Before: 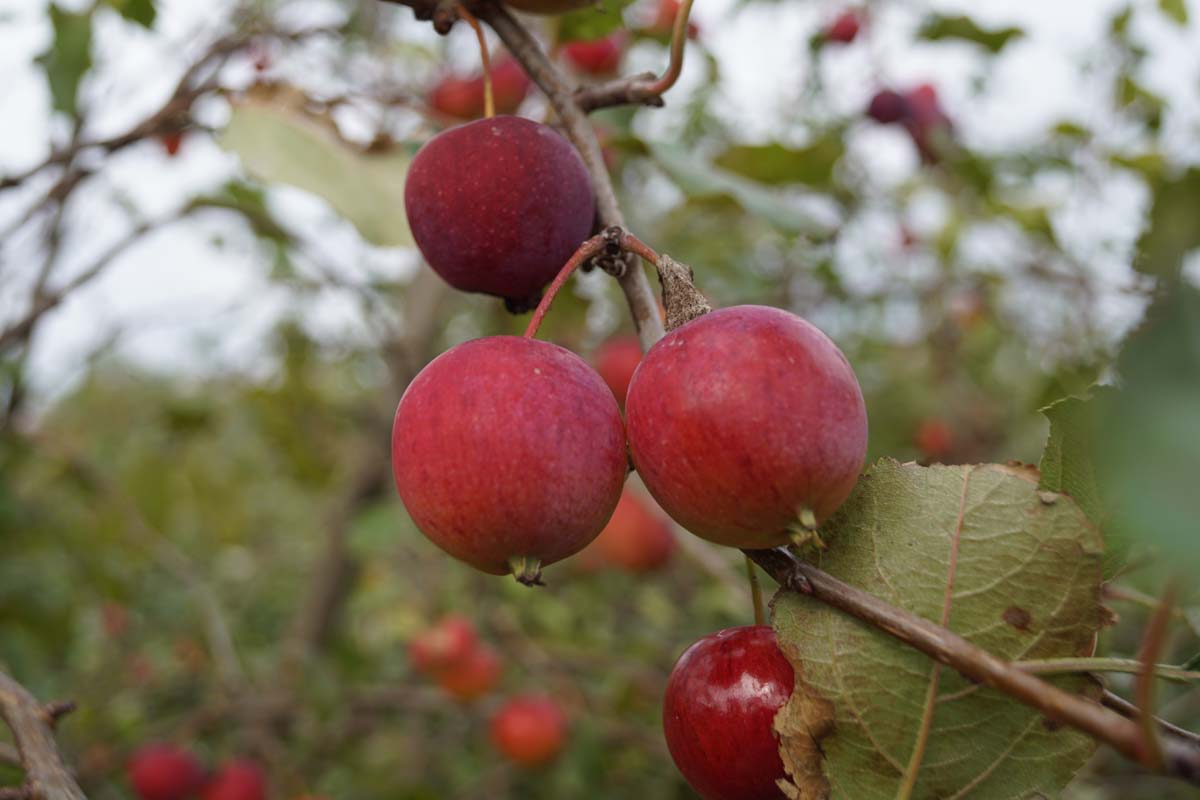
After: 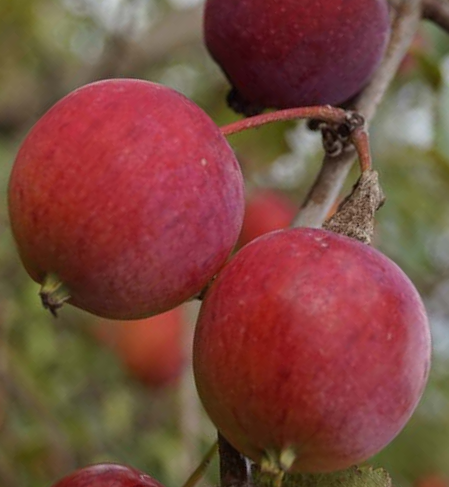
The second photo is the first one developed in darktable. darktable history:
crop and rotate: angle -45.69°, top 16.646%, right 0.958%, bottom 11.757%
